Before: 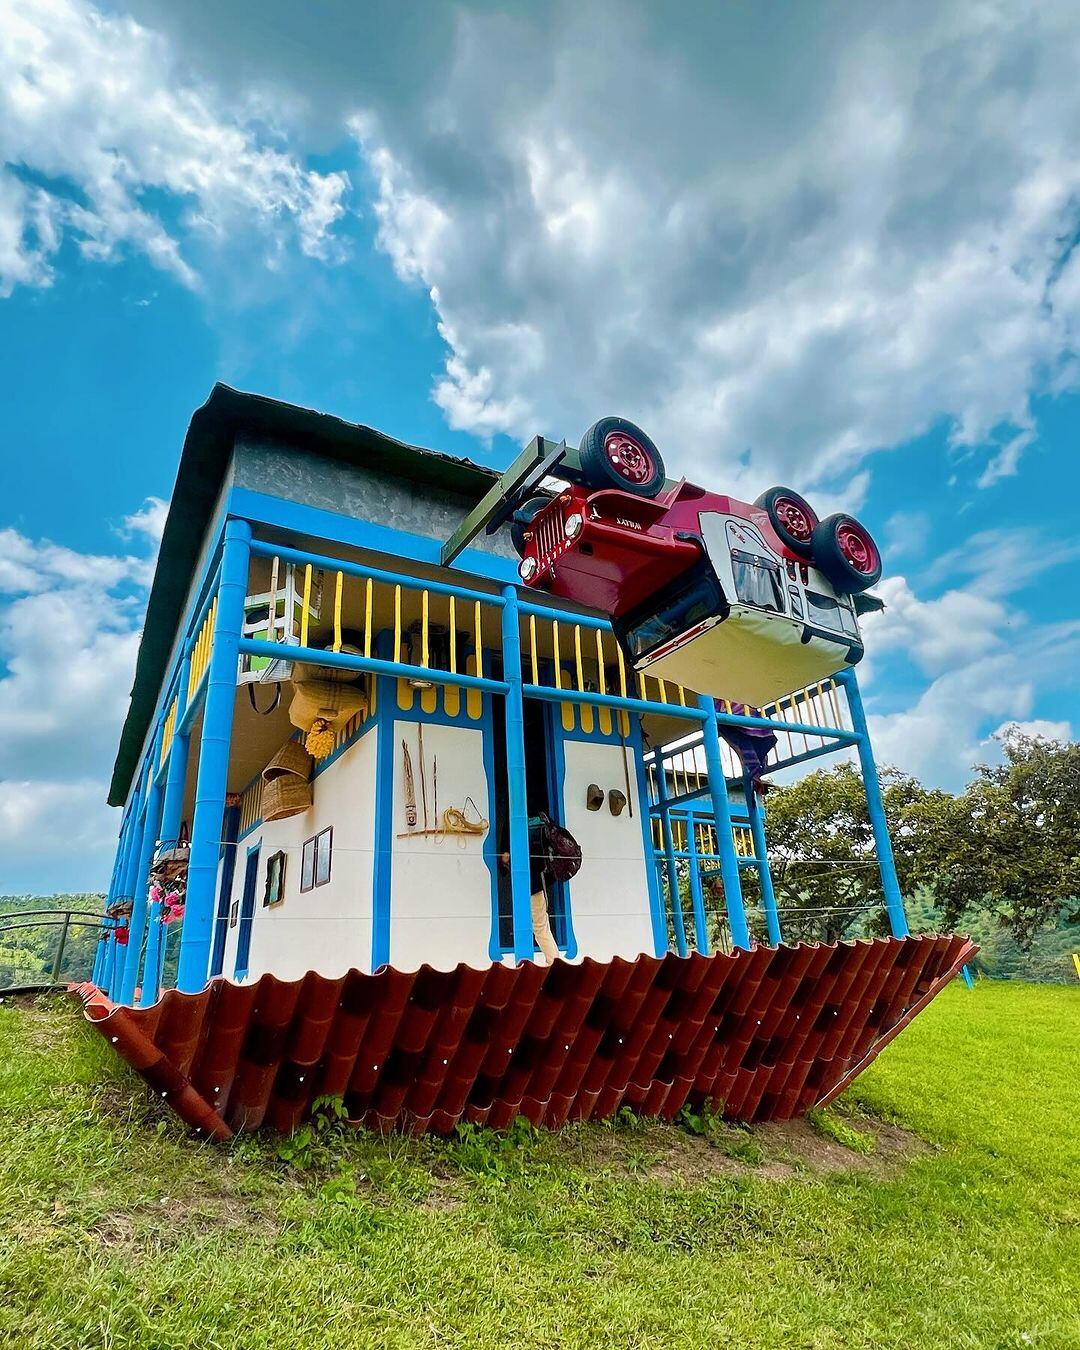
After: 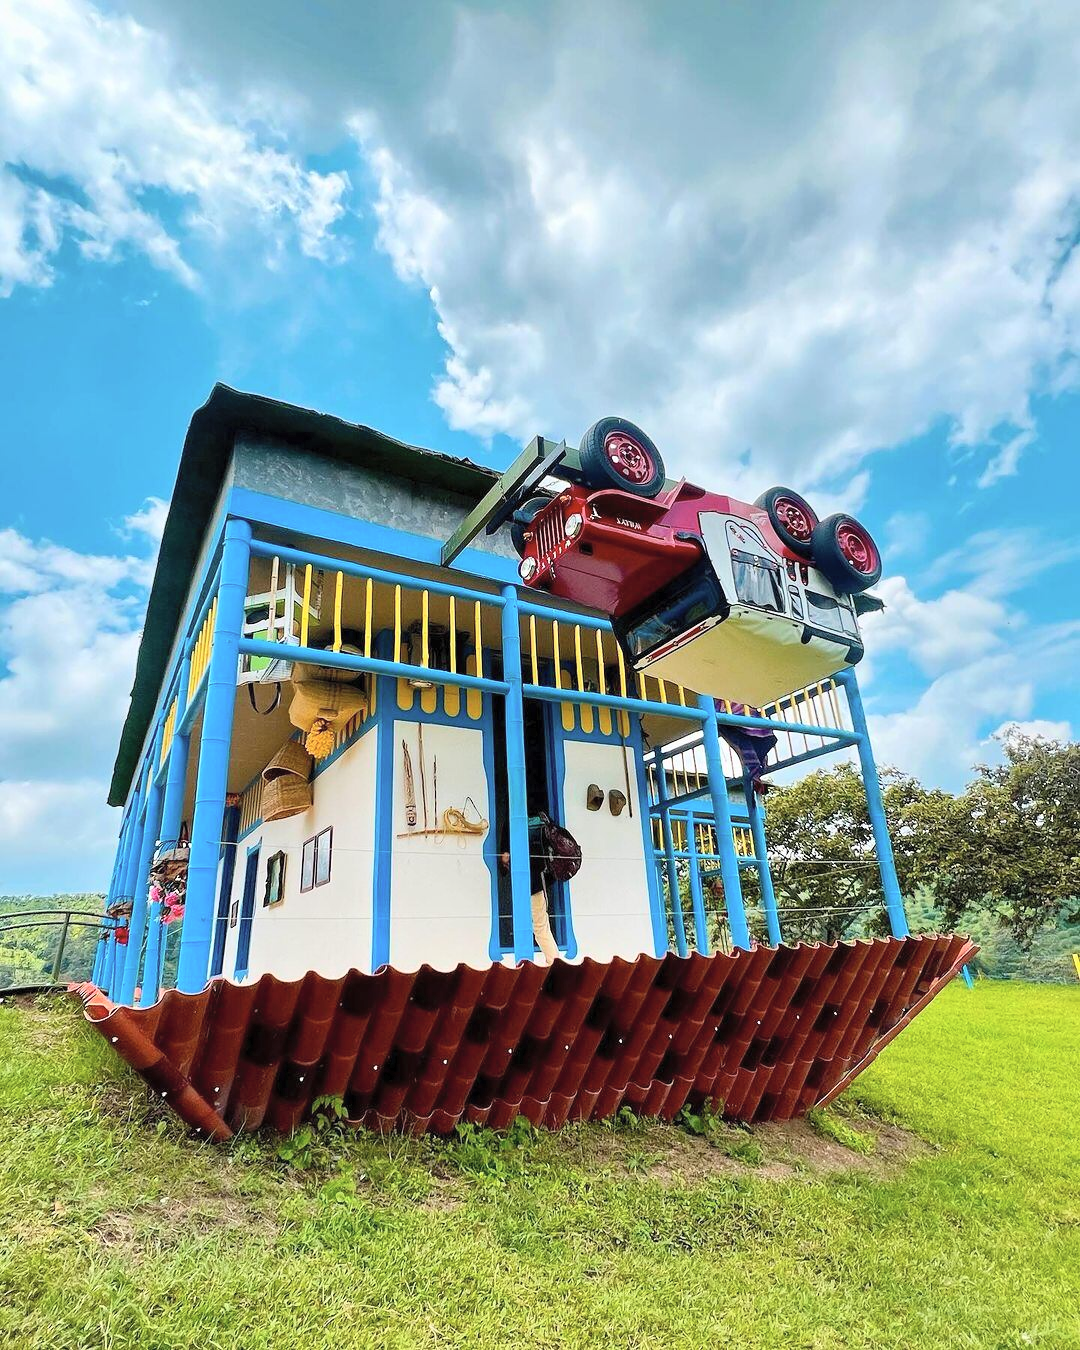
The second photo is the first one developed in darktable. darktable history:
contrast brightness saturation: contrast 0.144, brightness 0.206
